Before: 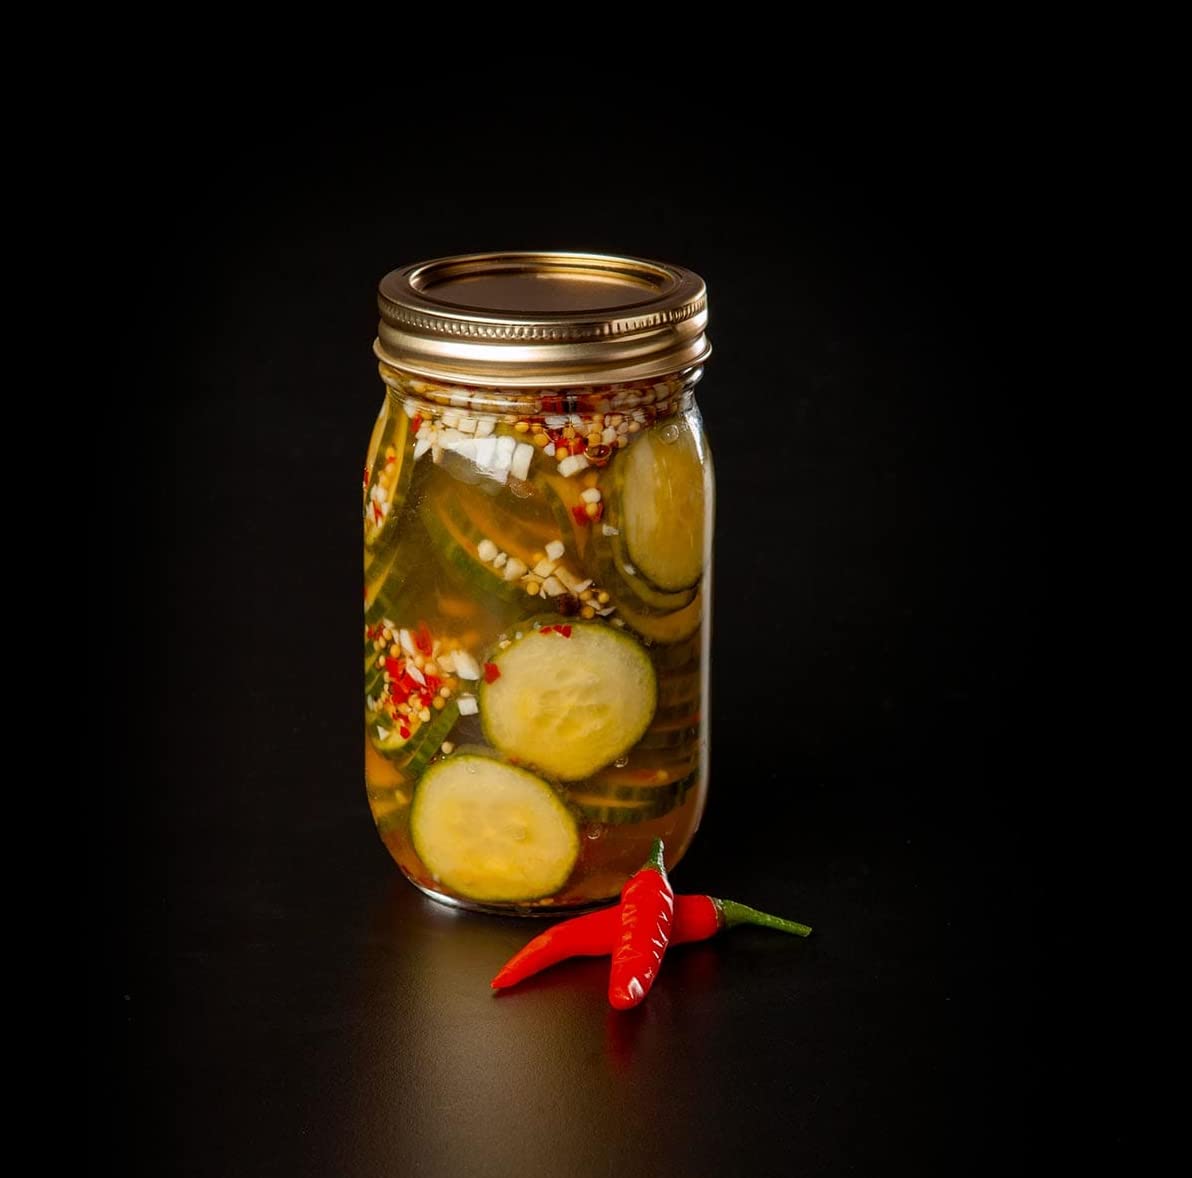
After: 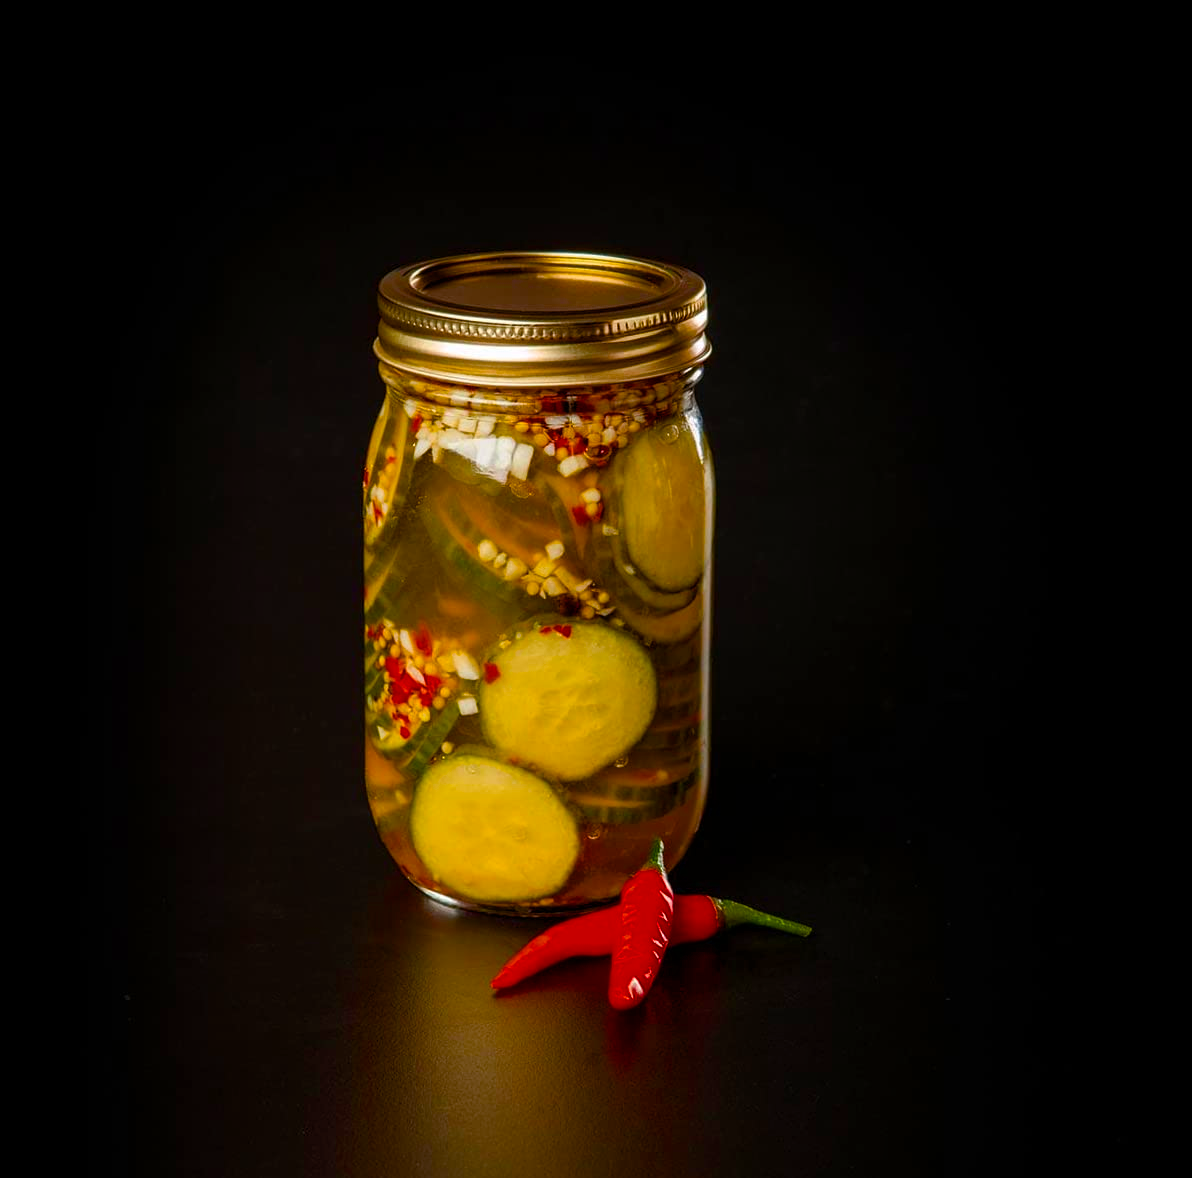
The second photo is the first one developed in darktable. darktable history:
color balance rgb: power › hue 62.52°, perceptual saturation grading › global saturation 36.839%, perceptual saturation grading › shadows 35.97%, global vibrance 18.579%
shadows and highlights: shadows -22.33, highlights 47.17, soften with gaussian
